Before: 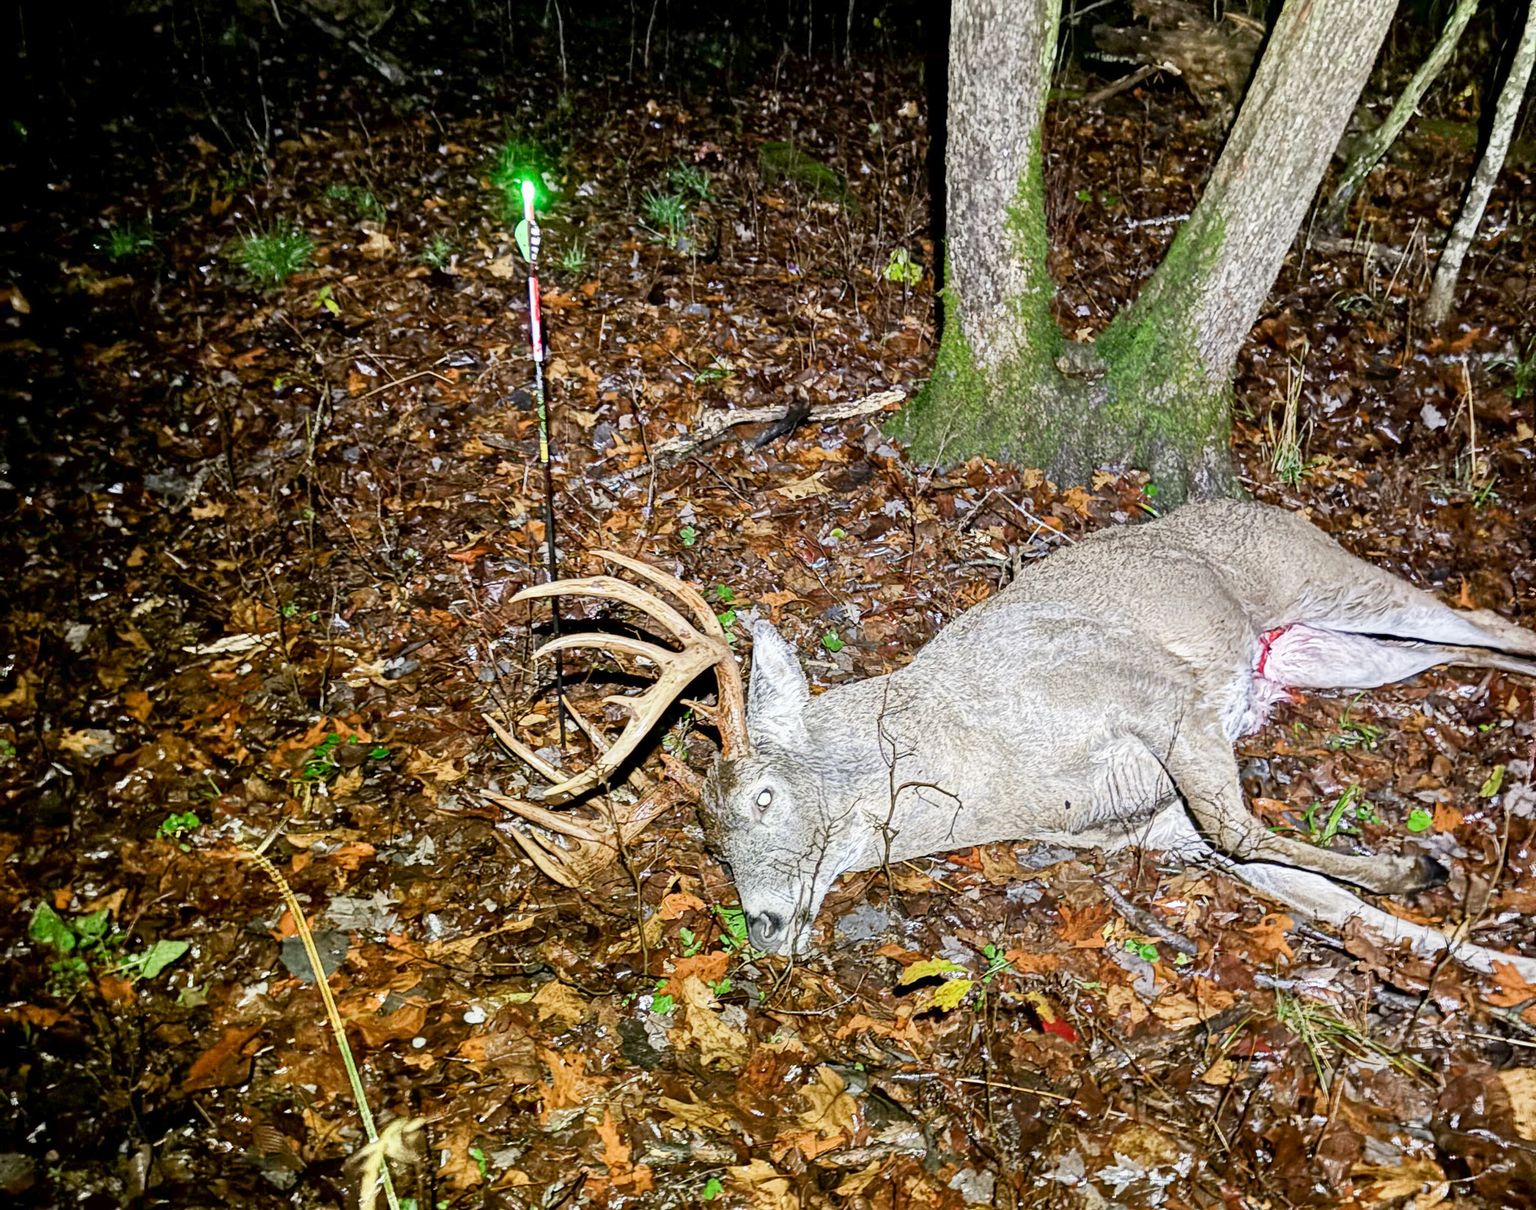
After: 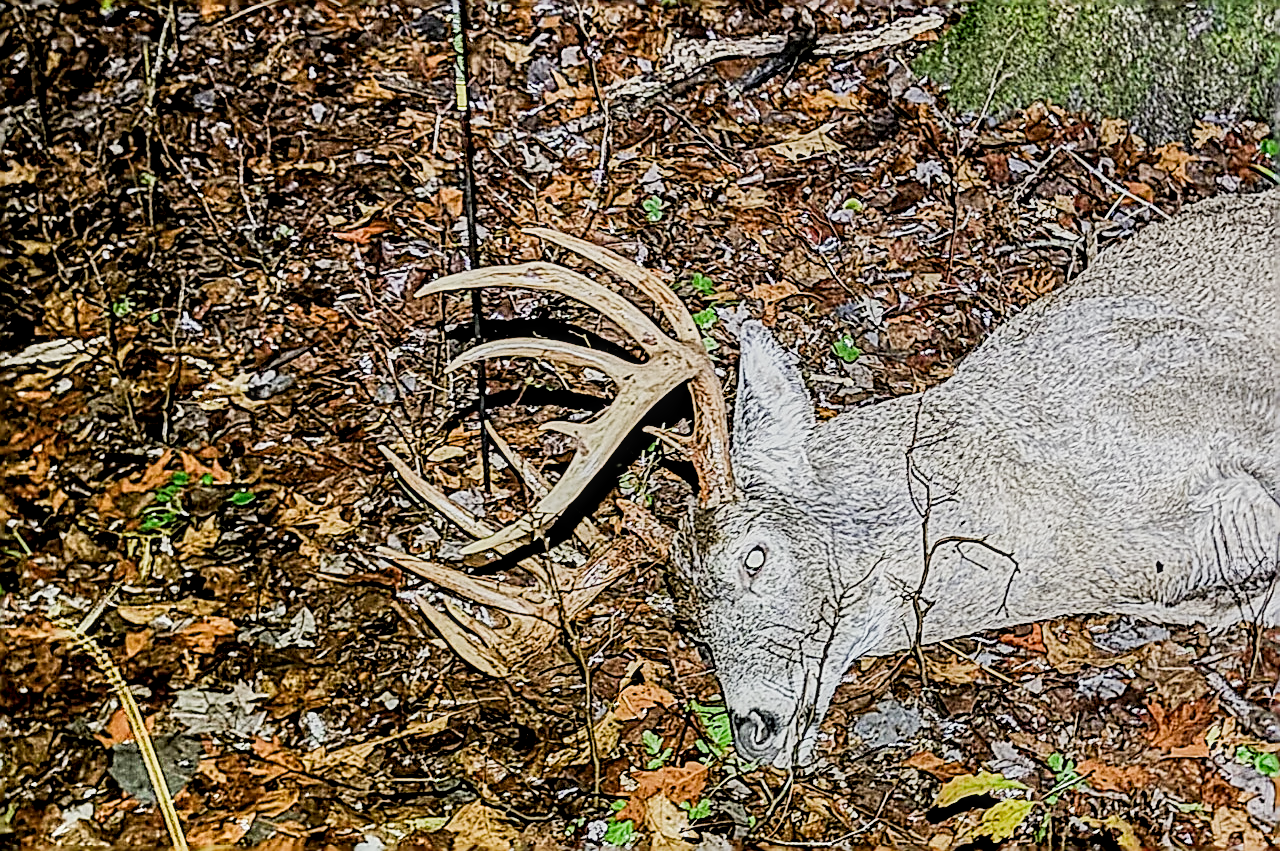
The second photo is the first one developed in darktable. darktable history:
sharpen: amount 1.851
local contrast: detail 150%
filmic rgb: black relative exposure -6.64 EV, white relative exposure 4.56 EV, hardness 3.24
crop: left 12.927%, top 31.41%, right 24.525%, bottom 15.775%
tone curve: curves: ch0 [(0, 0) (0.003, 0.003) (0.011, 0.011) (0.025, 0.024) (0.044, 0.043) (0.069, 0.068) (0.1, 0.097) (0.136, 0.133) (0.177, 0.173) (0.224, 0.219) (0.277, 0.27) (0.335, 0.327) (0.399, 0.39) (0.468, 0.457) (0.543, 0.545) (0.623, 0.625) (0.709, 0.71) (0.801, 0.801) (0.898, 0.898) (1, 1)], color space Lab, independent channels, preserve colors none
